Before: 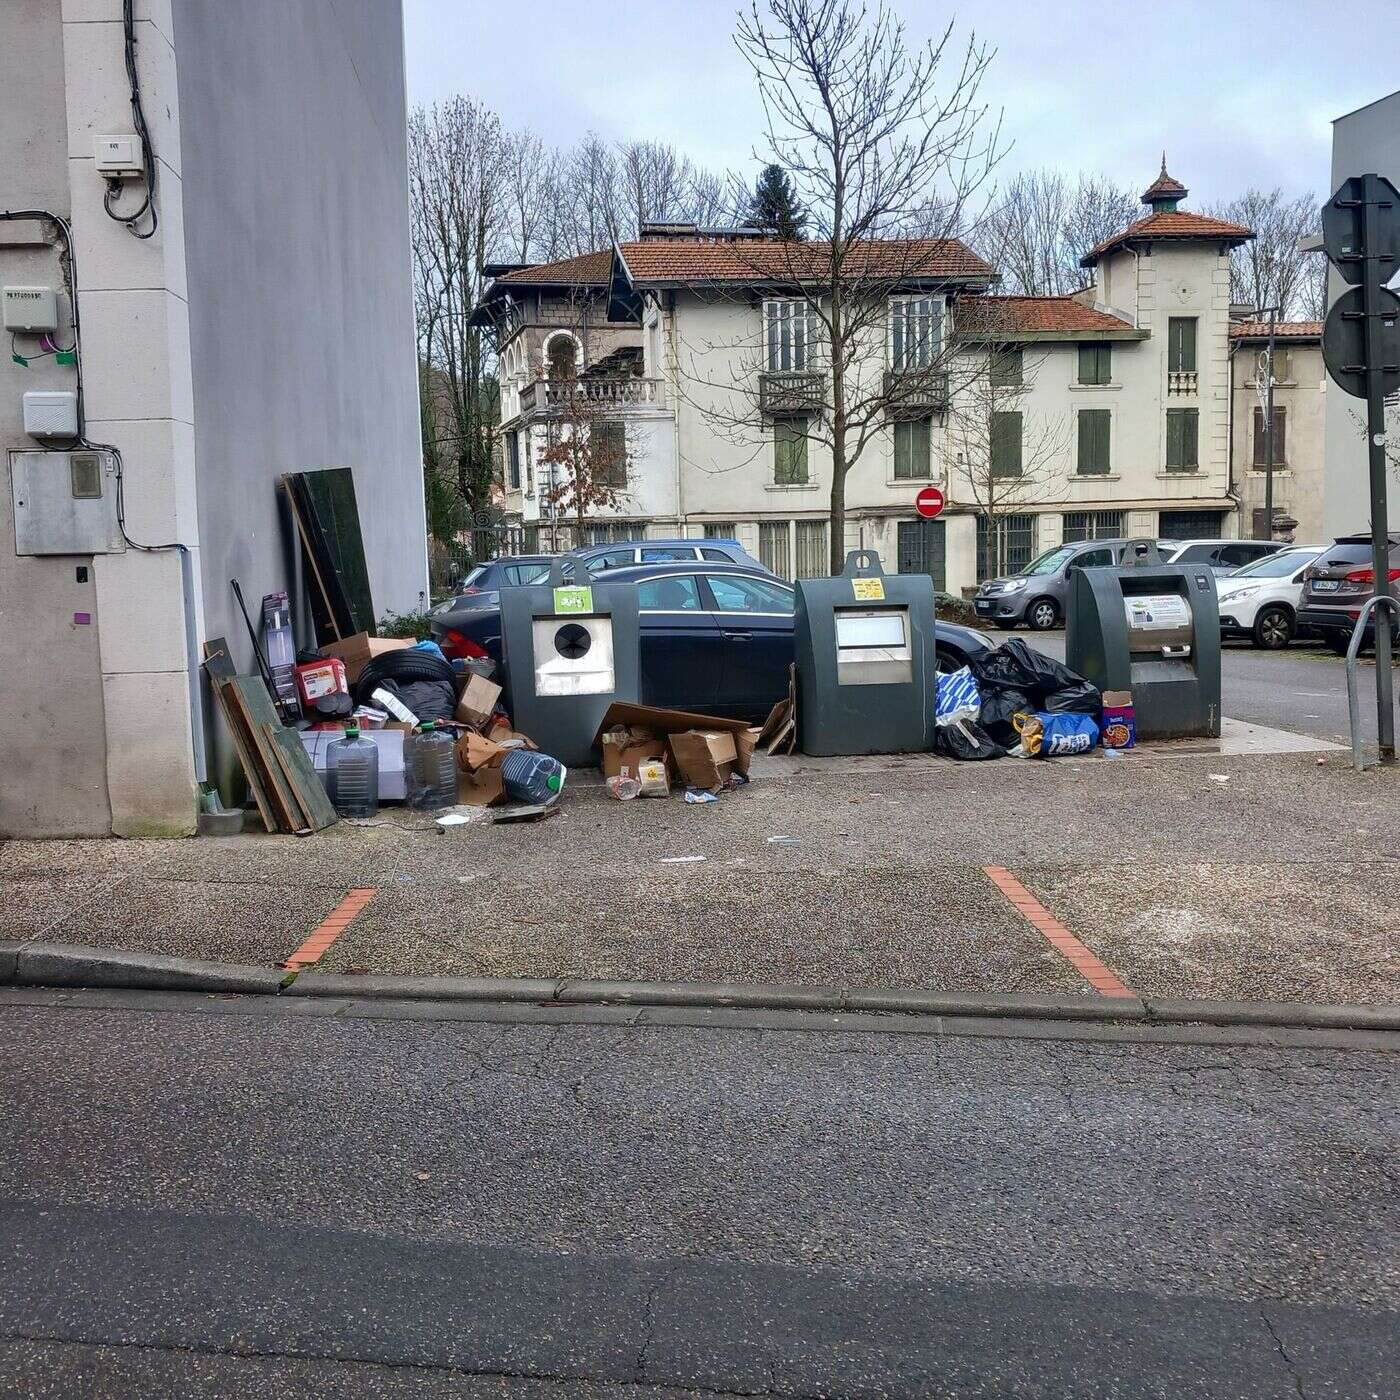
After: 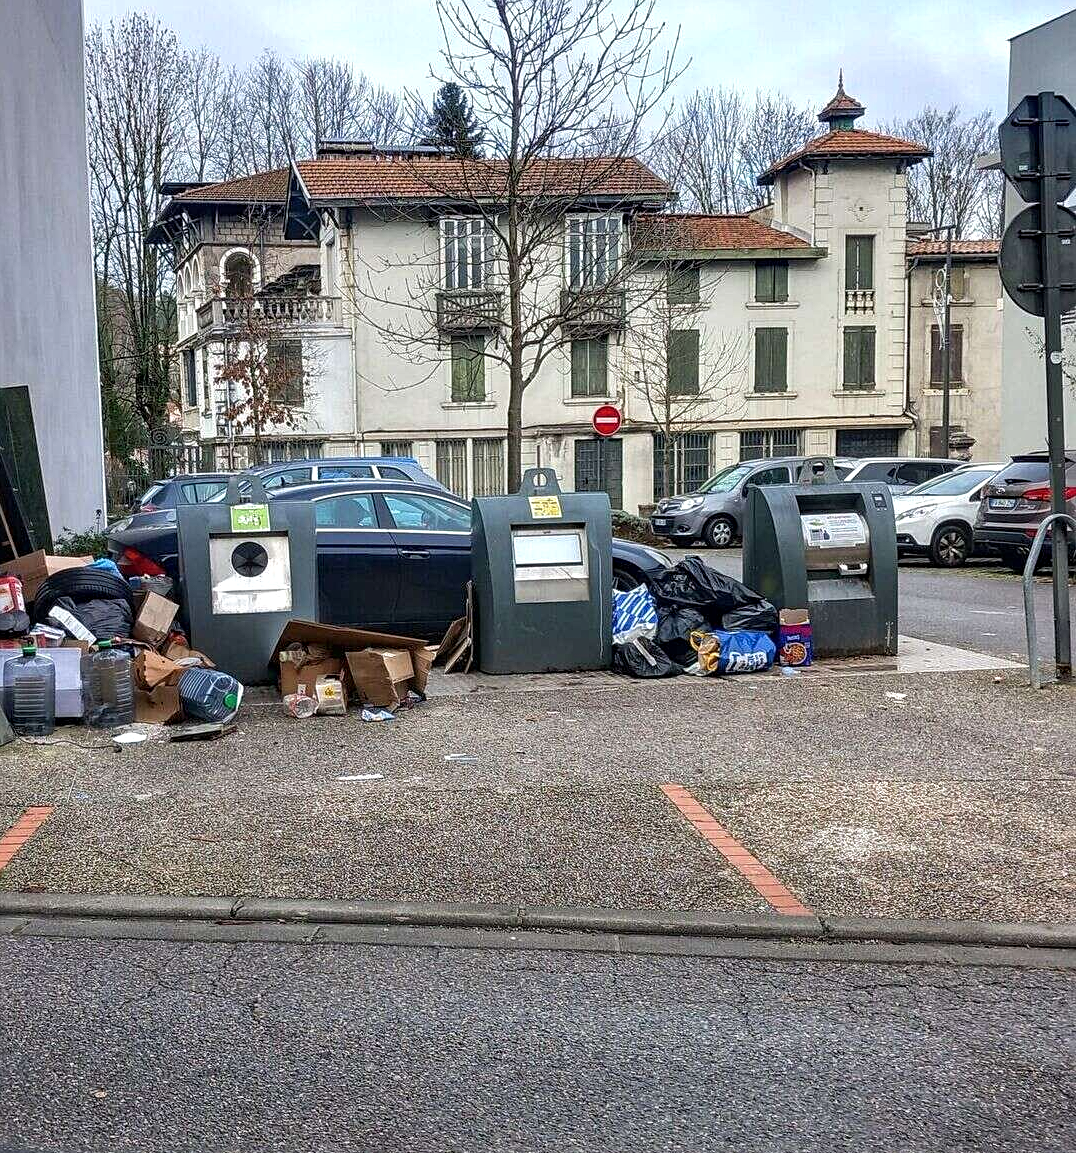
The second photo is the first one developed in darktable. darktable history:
exposure: exposure 0.197 EV, compensate exposure bias true, compensate highlight preservation false
sharpen: radius 2.187, amount 0.381, threshold 0.098
local contrast: on, module defaults
crop: left 23.092%, top 5.864%, bottom 11.716%
